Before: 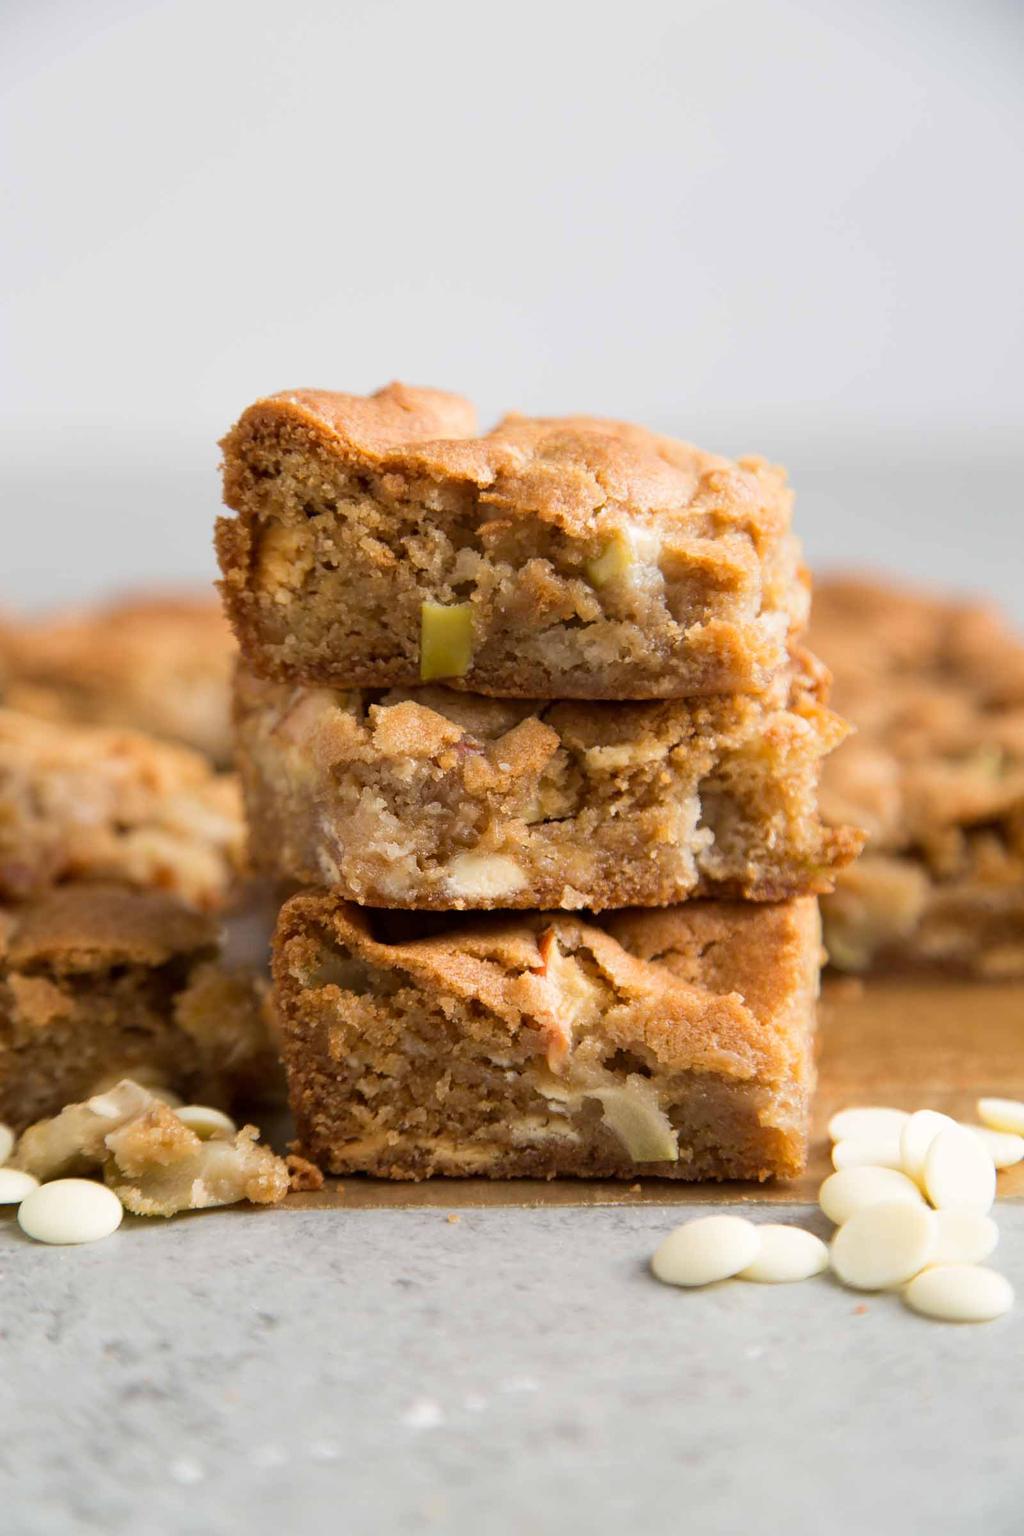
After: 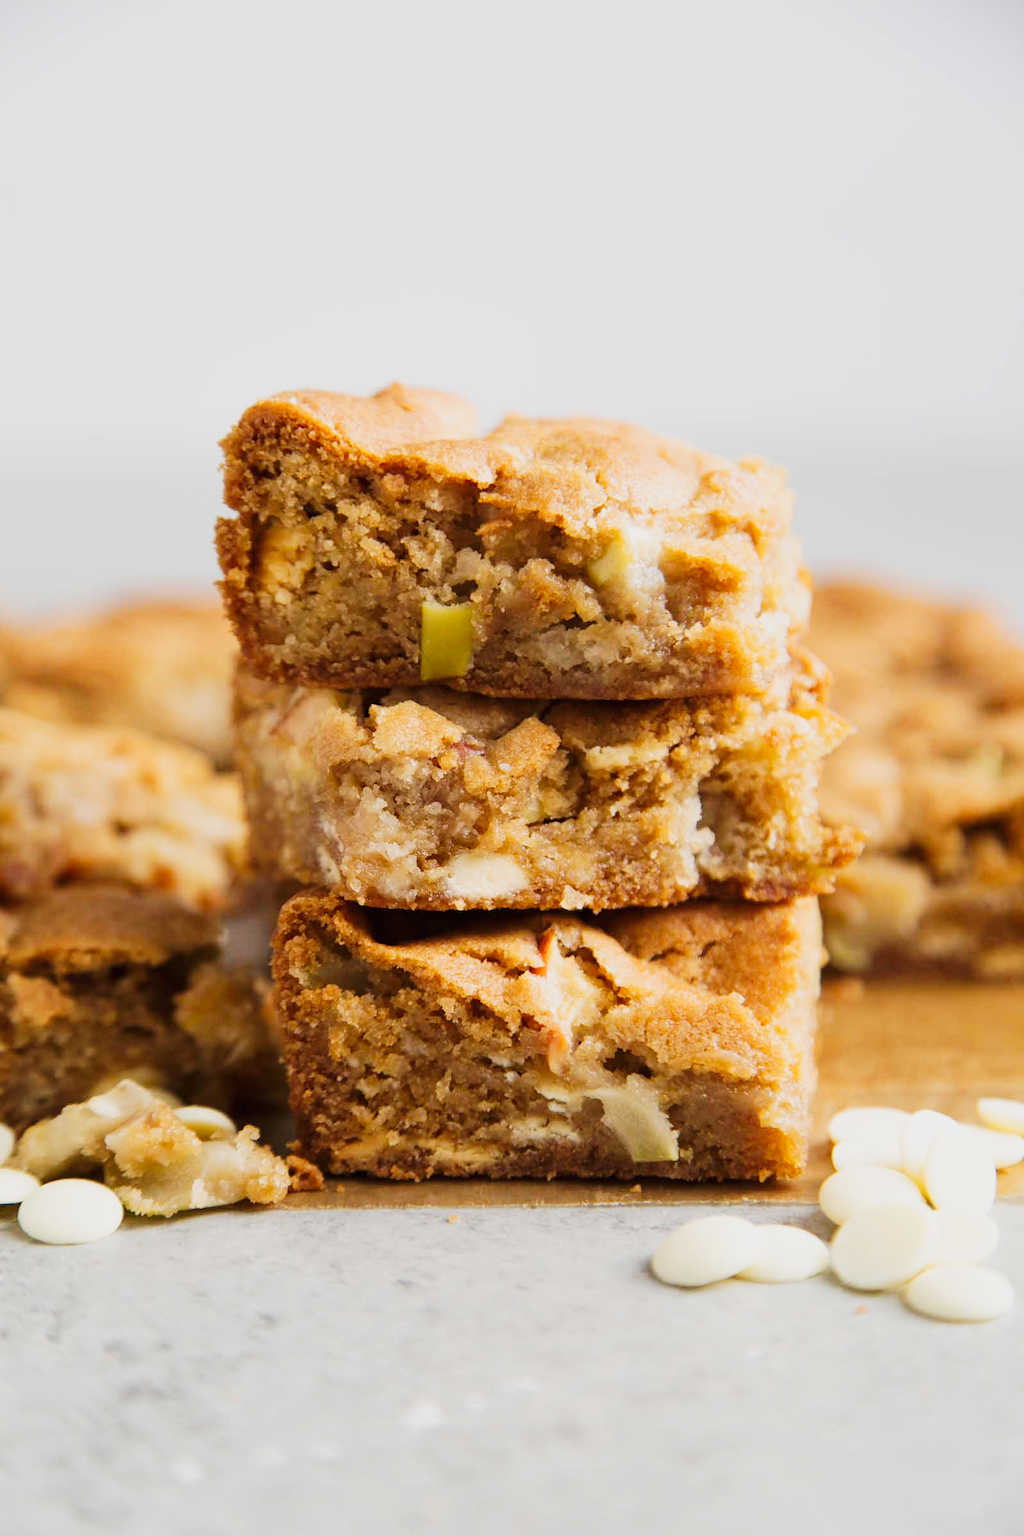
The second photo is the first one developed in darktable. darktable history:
tone curve: curves: ch0 [(0, 0.006) (0.184, 0.172) (0.405, 0.46) (0.456, 0.528) (0.634, 0.728) (0.877, 0.89) (0.984, 0.935)]; ch1 [(0, 0) (0.443, 0.43) (0.492, 0.495) (0.566, 0.582) (0.595, 0.606) (0.608, 0.609) (0.65, 0.677) (1, 1)]; ch2 [(0, 0) (0.33, 0.301) (0.421, 0.443) (0.447, 0.489) (0.492, 0.495) (0.537, 0.583) (0.586, 0.591) (0.663, 0.686) (1, 1)], preserve colors none
